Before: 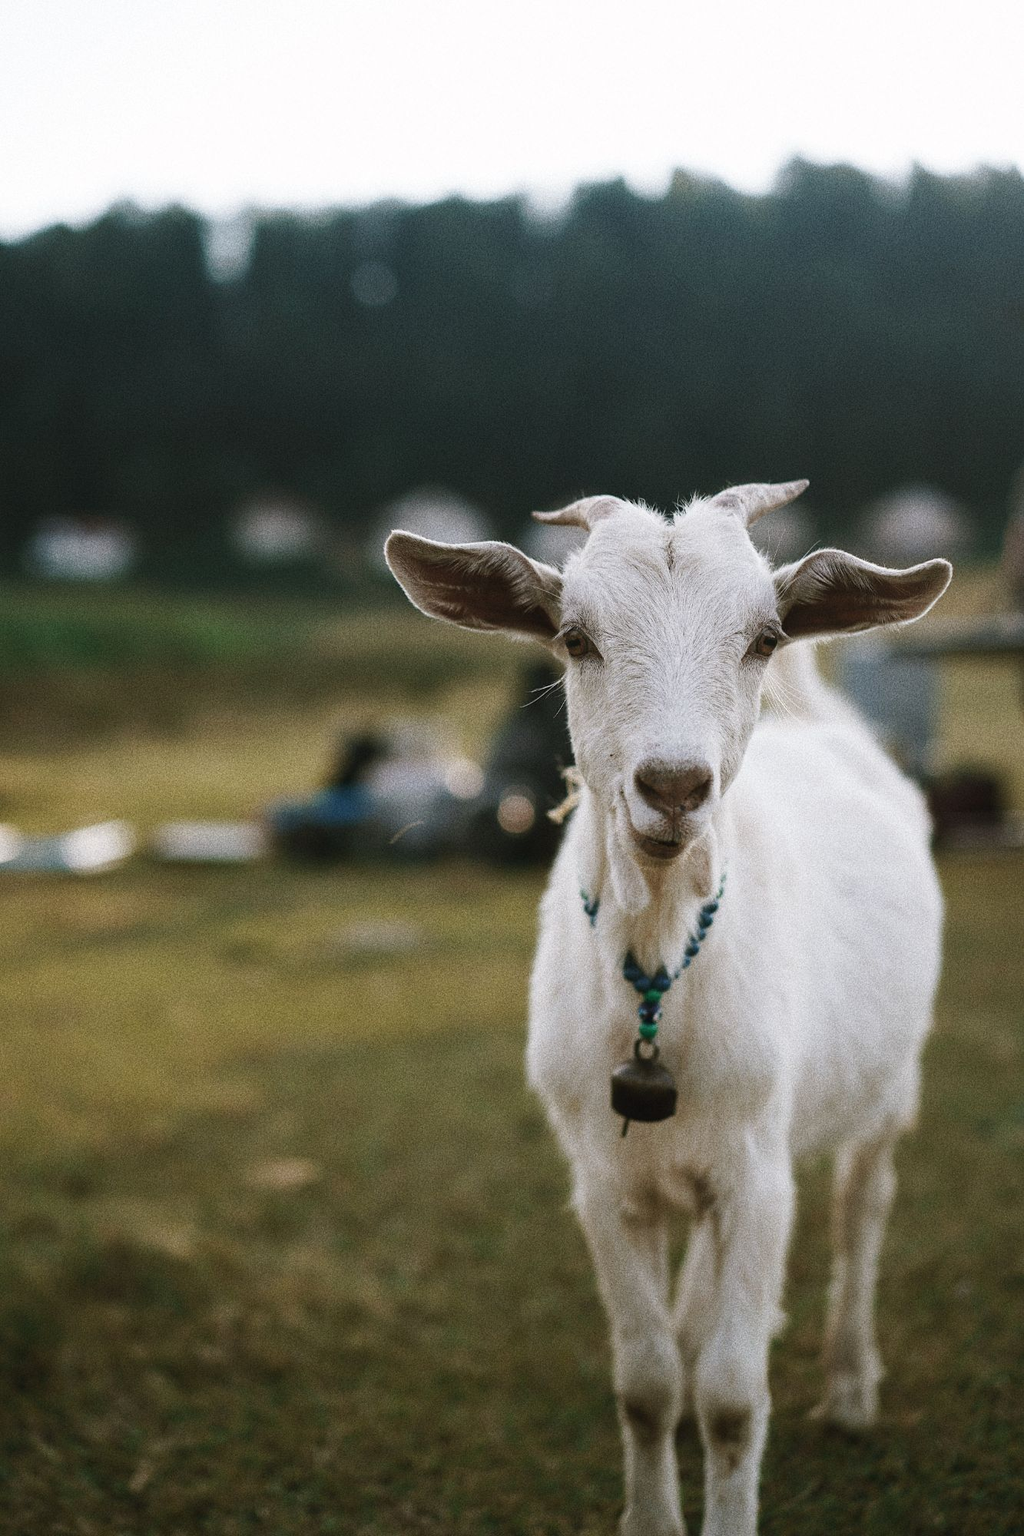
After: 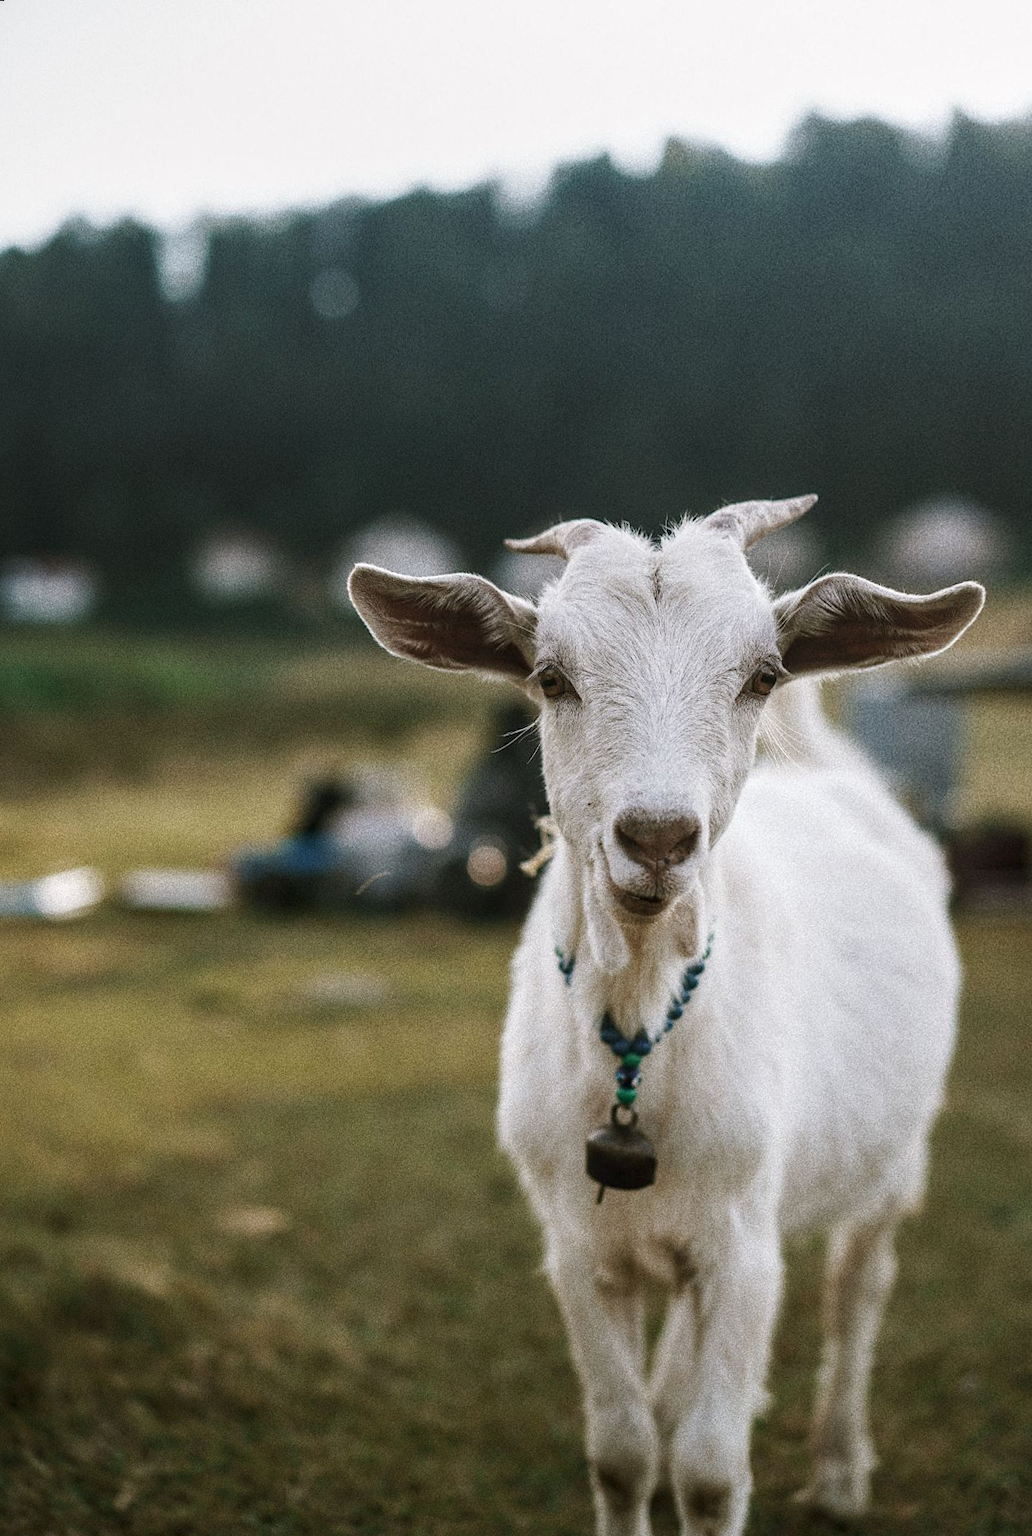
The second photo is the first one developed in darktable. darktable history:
rotate and perspective: rotation 0.062°, lens shift (vertical) 0.115, lens shift (horizontal) -0.133, crop left 0.047, crop right 0.94, crop top 0.061, crop bottom 0.94
local contrast: on, module defaults
